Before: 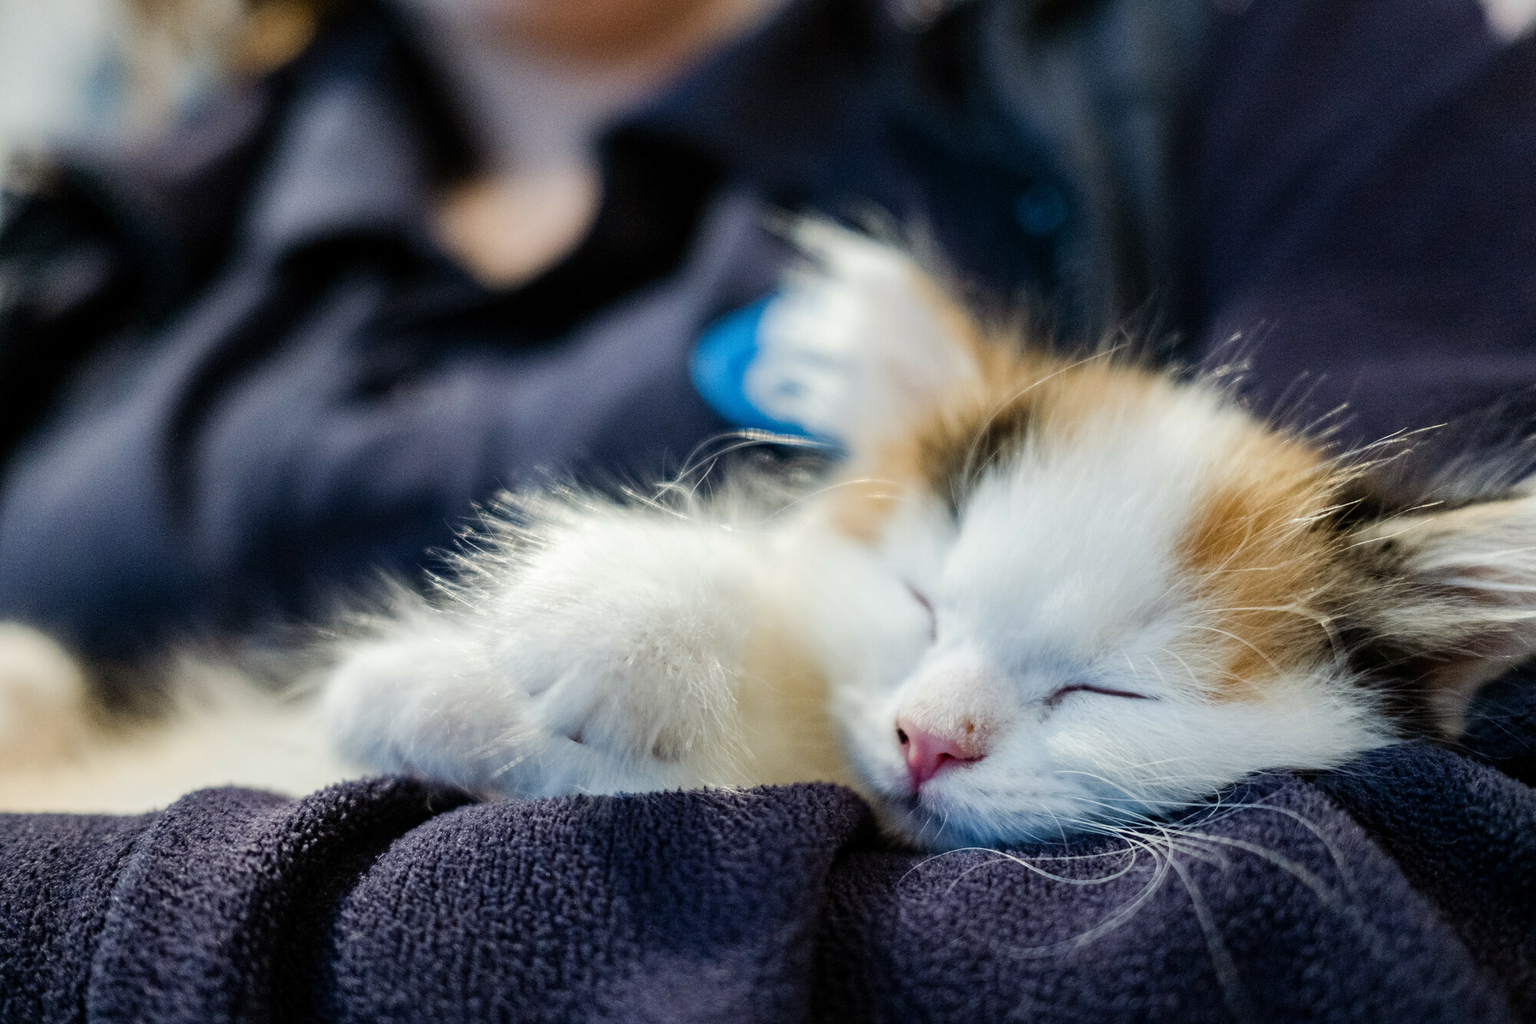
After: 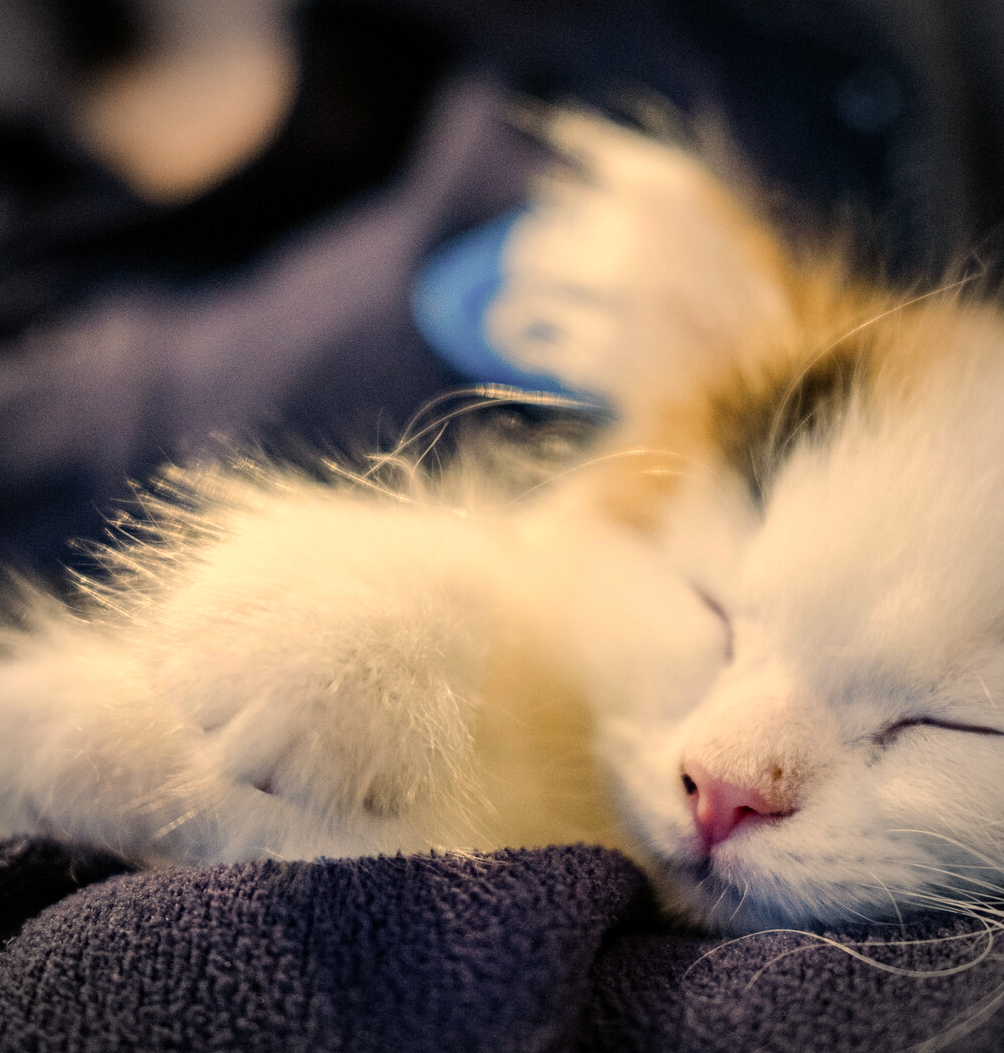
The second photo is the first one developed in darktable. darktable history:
crop and rotate: angle 0.014°, left 24.305%, top 13.055%, right 25.438%, bottom 7.882%
color correction: highlights a* 15, highlights b* 30.98
vignetting: fall-off radius 45.55%
